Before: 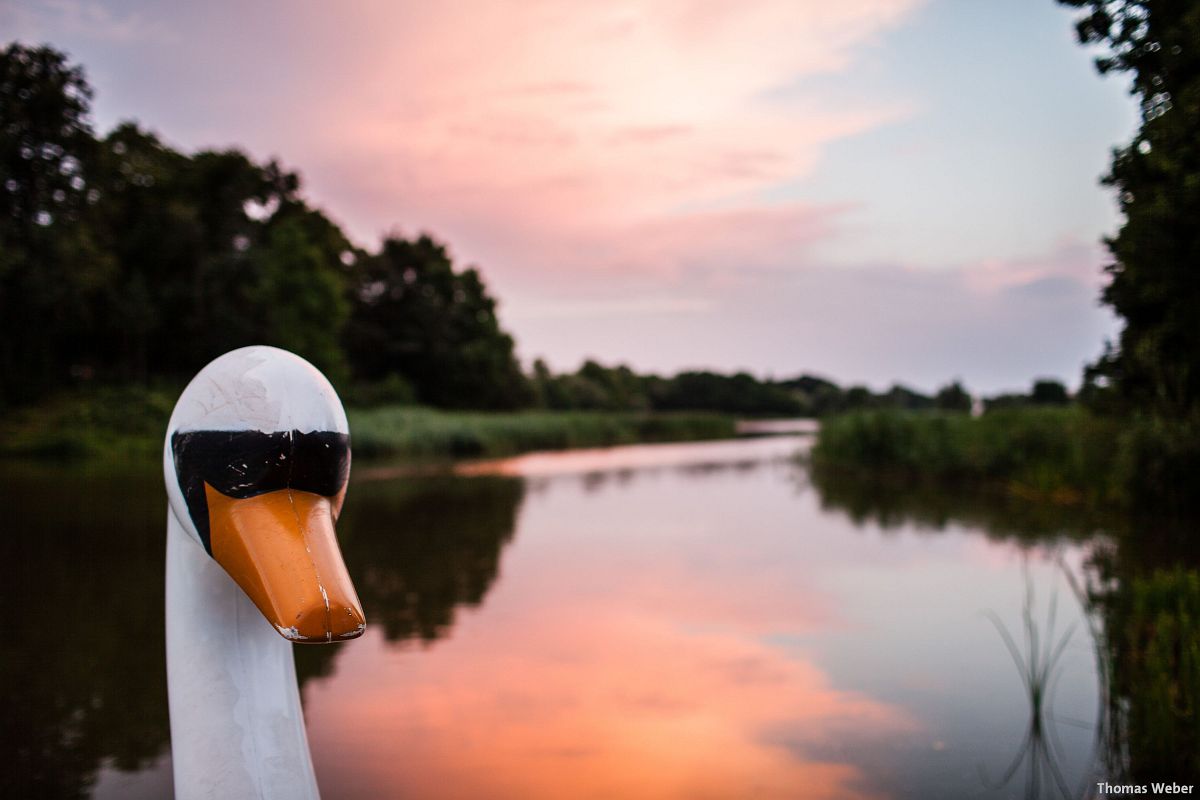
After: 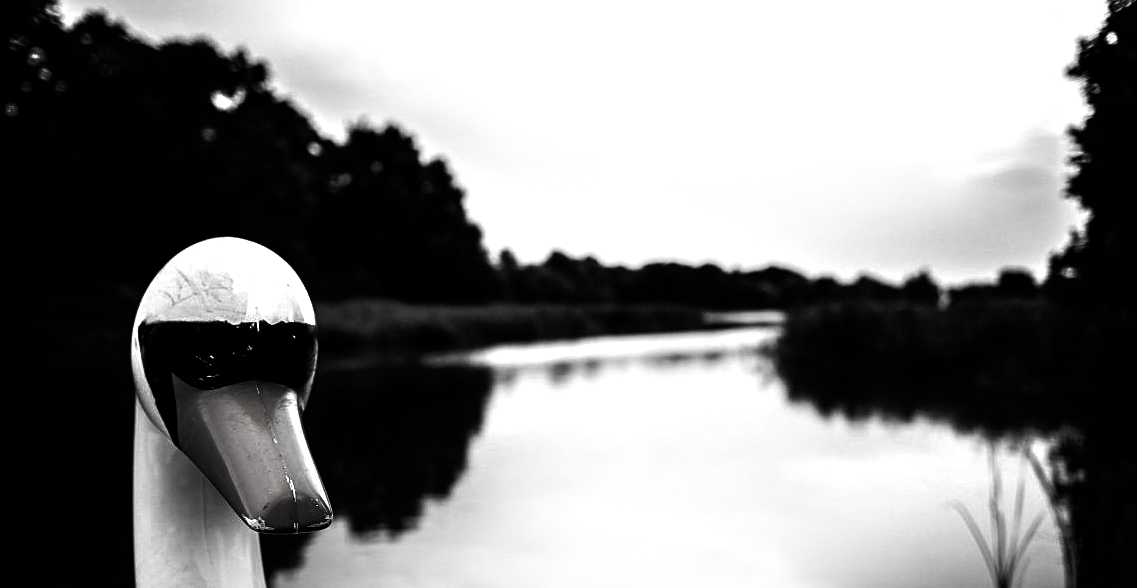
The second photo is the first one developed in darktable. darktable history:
exposure: black level correction -0.001, exposure 0.902 EV, compensate highlight preservation false
shadows and highlights: shadows -56.16, highlights 86.12, soften with gaussian
contrast brightness saturation: contrast -0.026, brightness -0.605, saturation -0.984
crop and rotate: left 2.774%, top 13.688%, right 2.426%, bottom 12.753%
local contrast: mode bilateral grid, contrast 19, coarseness 50, detail 101%, midtone range 0.2
sharpen: amount 0.216
base curve: curves: ch0 [(0, 0) (0.073, 0.04) (0.157, 0.139) (0.492, 0.492) (0.758, 0.758) (1, 1)], preserve colors none
